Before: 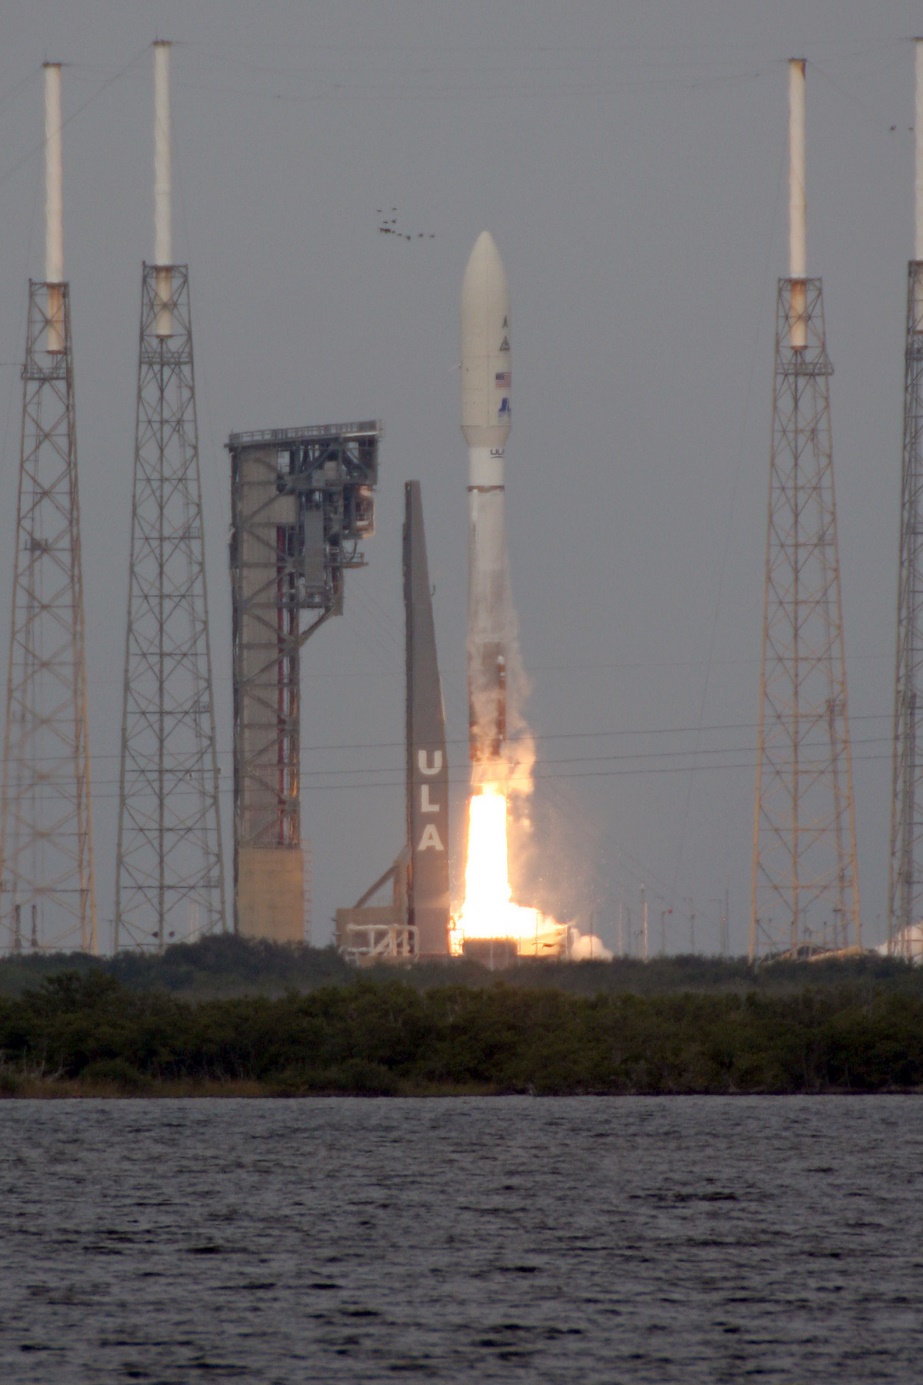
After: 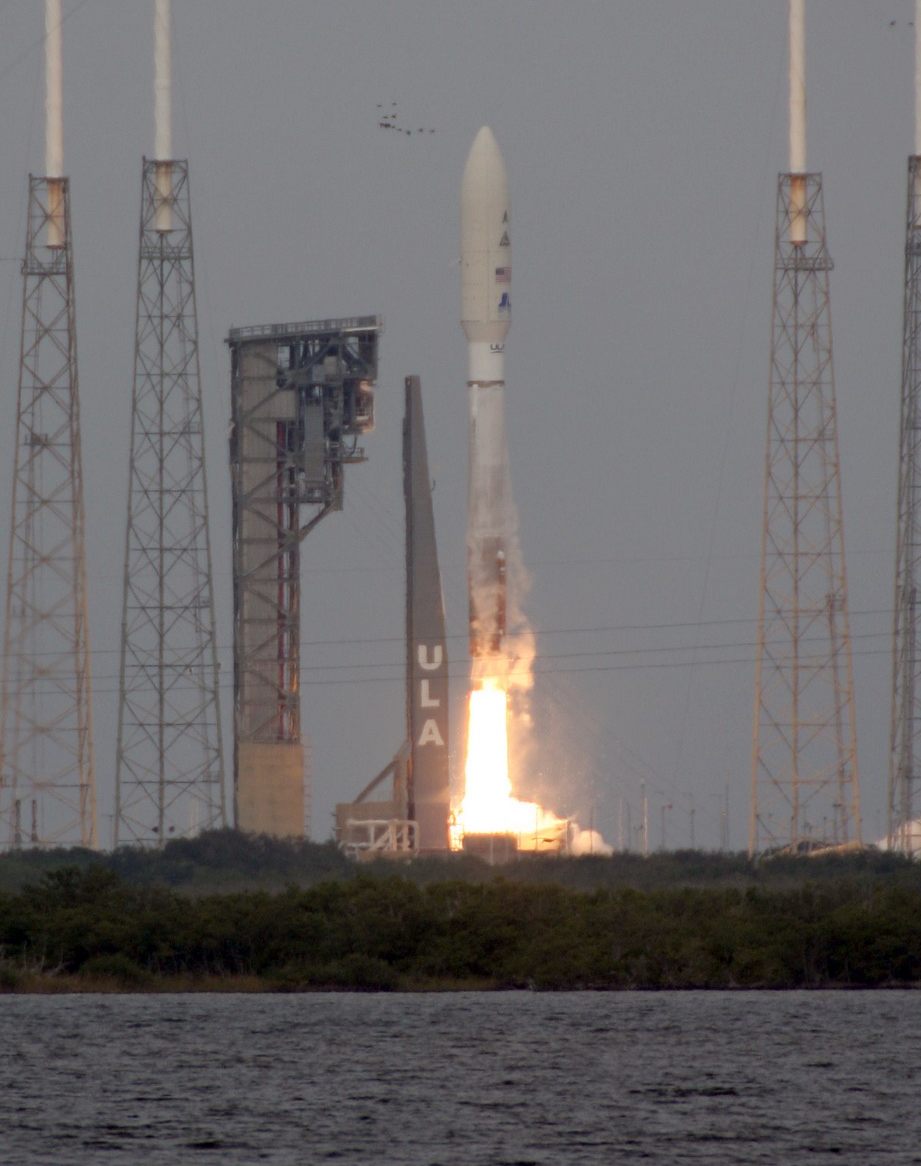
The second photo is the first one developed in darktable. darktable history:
crop: top 7.602%, bottom 8.144%
